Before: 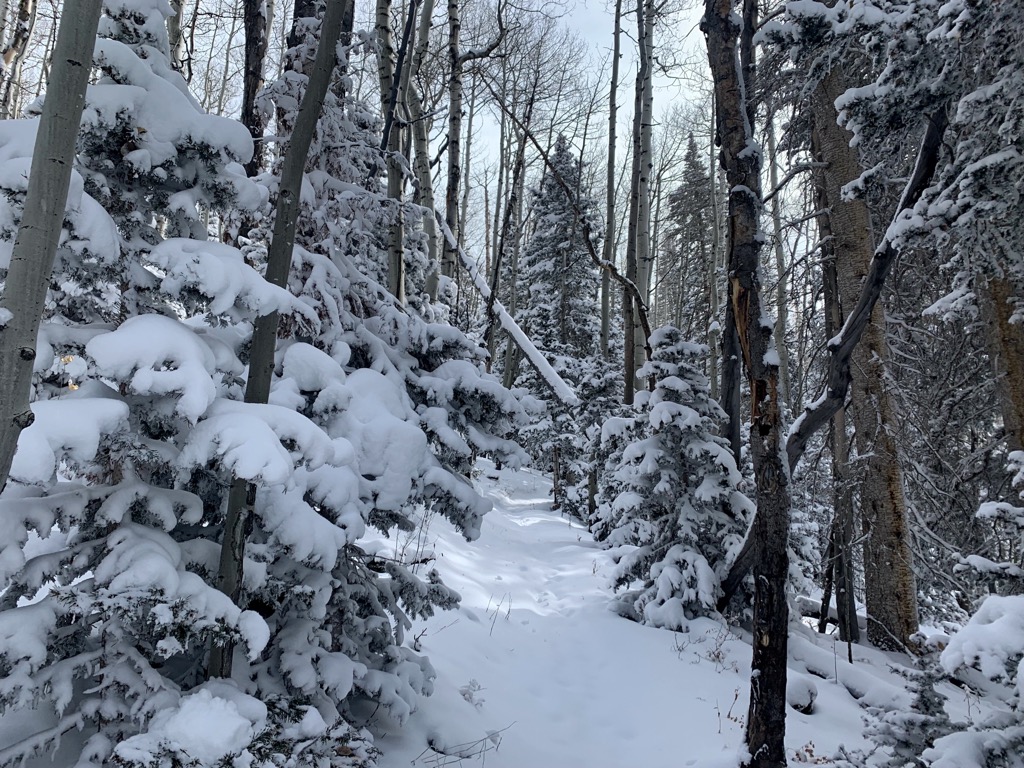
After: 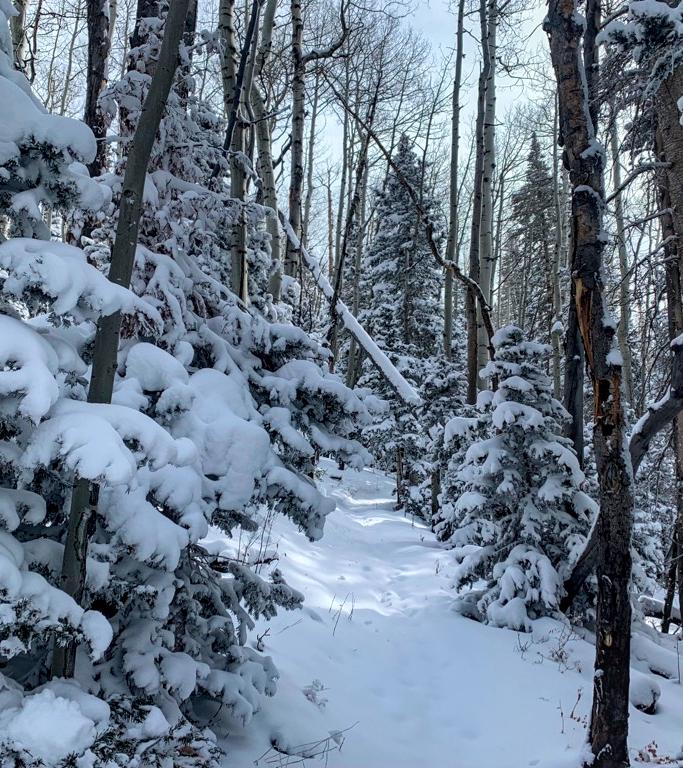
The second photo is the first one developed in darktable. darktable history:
velvia: on, module defaults
crop: left 15.423%, right 17.84%
local contrast: on, module defaults
